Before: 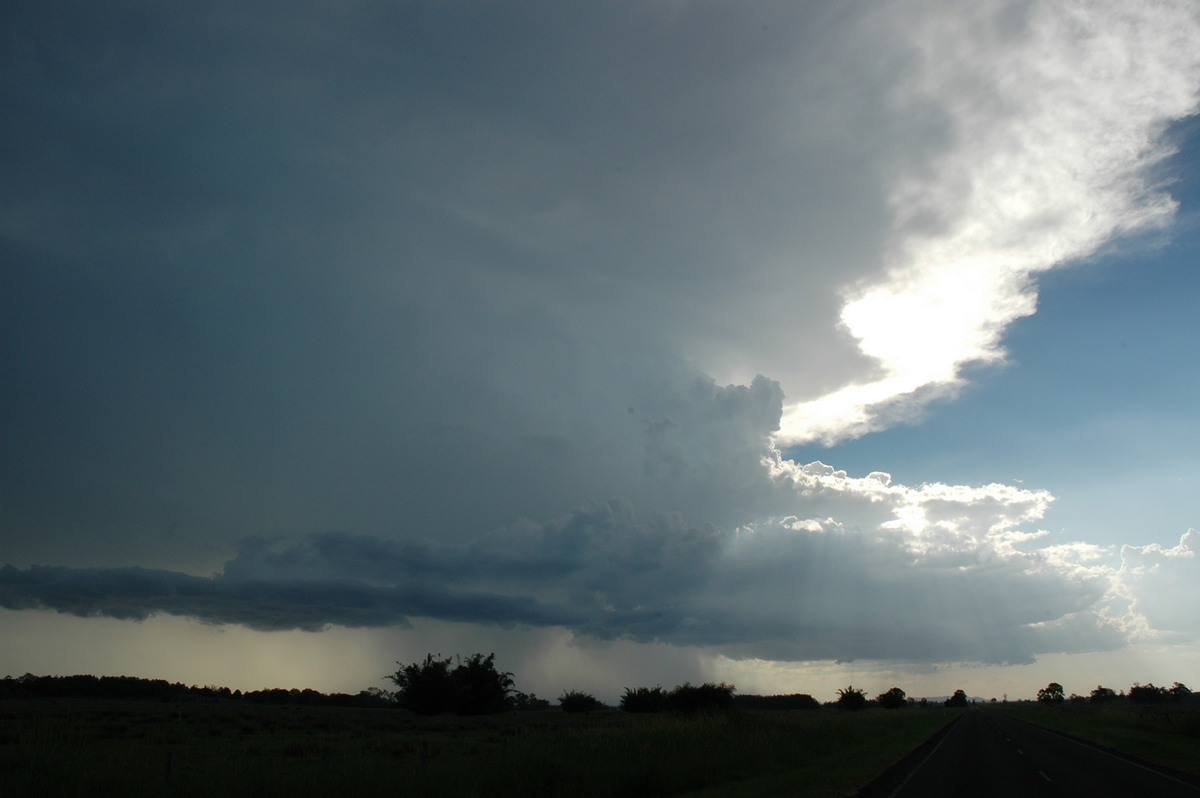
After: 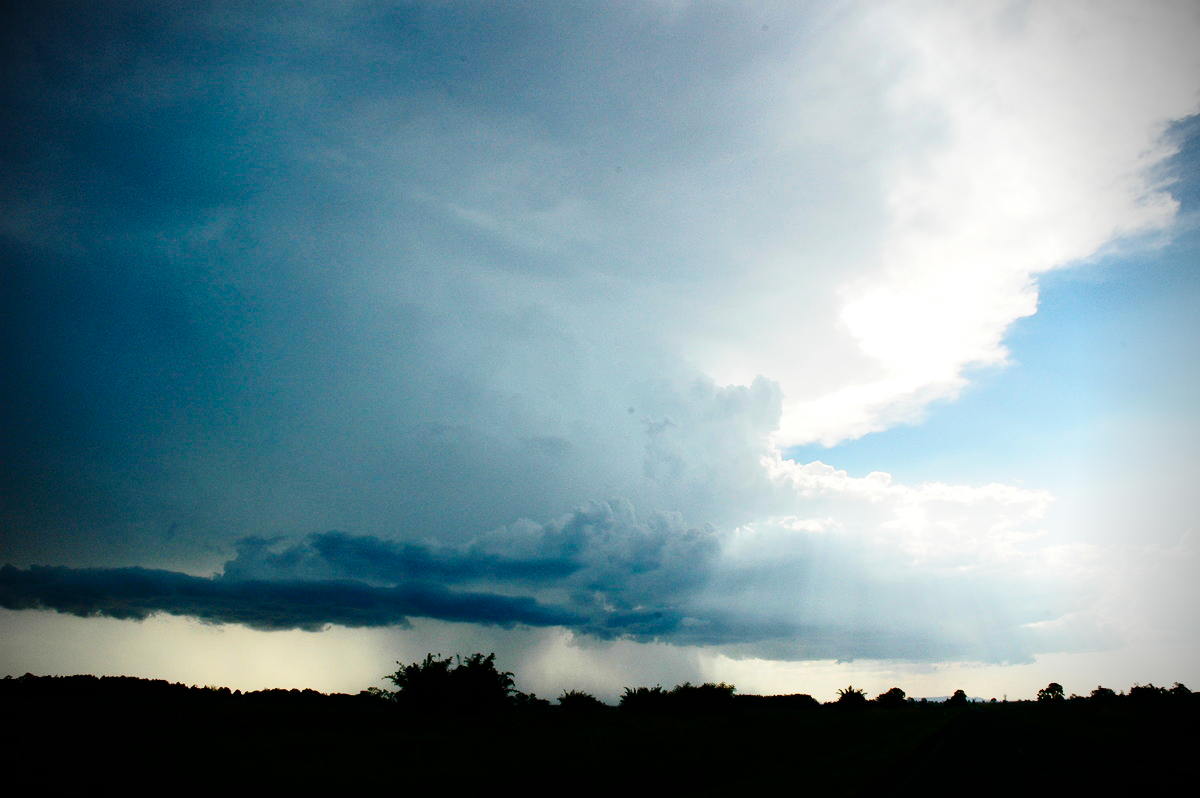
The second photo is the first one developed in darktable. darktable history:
contrast brightness saturation: contrast 0.207, brightness -0.101, saturation 0.212
base curve: curves: ch0 [(0, 0) (0, 0.001) (0.001, 0.001) (0.004, 0.002) (0.007, 0.004) (0.015, 0.013) (0.033, 0.045) (0.052, 0.096) (0.075, 0.17) (0.099, 0.241) (0.163, 0.42) (0.219, 0.55) (0.259, 0.616) (0.327, 0.722) (0.365, 0.765) (0.522, 0.873) (0.547, 0.881) (0.689, 0.919) (0.826, 0.952) (1, 1)], preserve colors none
vignetting: fall-off start 79.87%, brightness -0.881, unbound false
